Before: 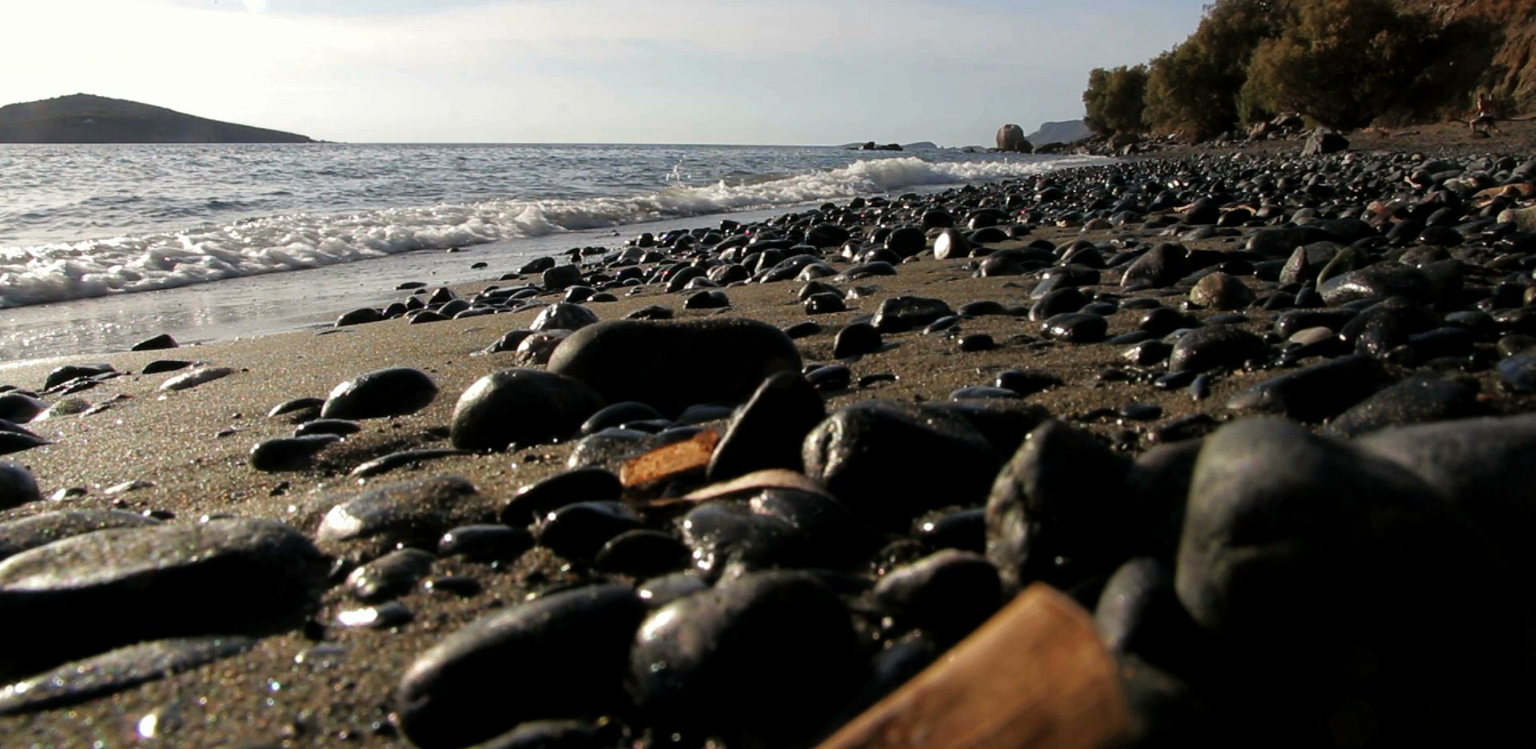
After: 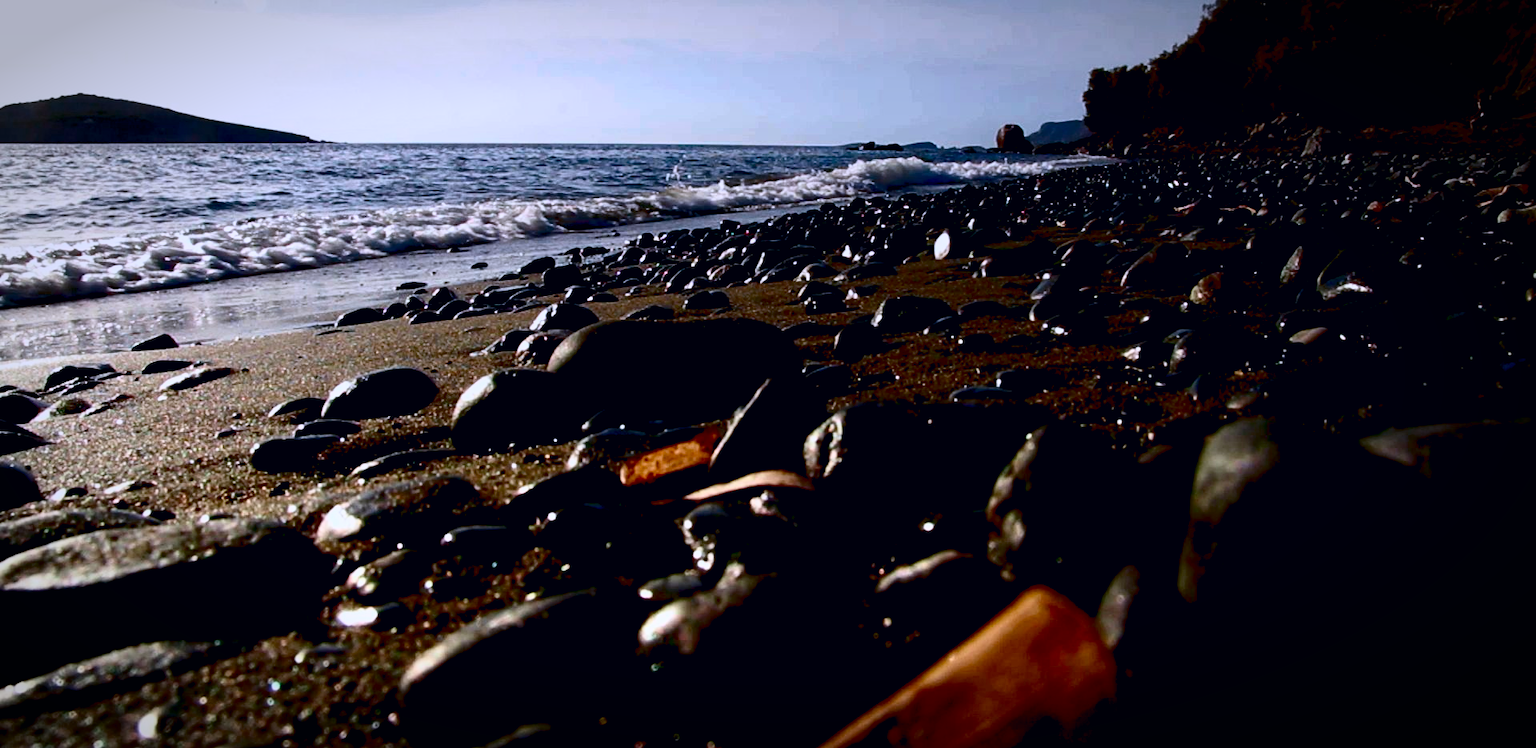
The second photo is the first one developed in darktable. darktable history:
exposure: black level correction 0.056, compensate highlight preservation false
vignetting: automatic ratio true
graduated density: hue 238.83°, saturation 50%
tone curve: curves: ch0 [(0, 0) (0.236, 0.124) (0.373, 0.304) (0.542, 0.593) (0.737, 0.873) (1, 1)]; ch1 [(0, 0) (0.399, 0.328) (0.488, 0.484) (0.598, 0.624) (1, 1)]; ch2 [(0, 0) (0.448, 0.405) (0.523, 0.511) (0.592, 0.59) (1, 1)], color space Lab, independent channels, preserve colors none
